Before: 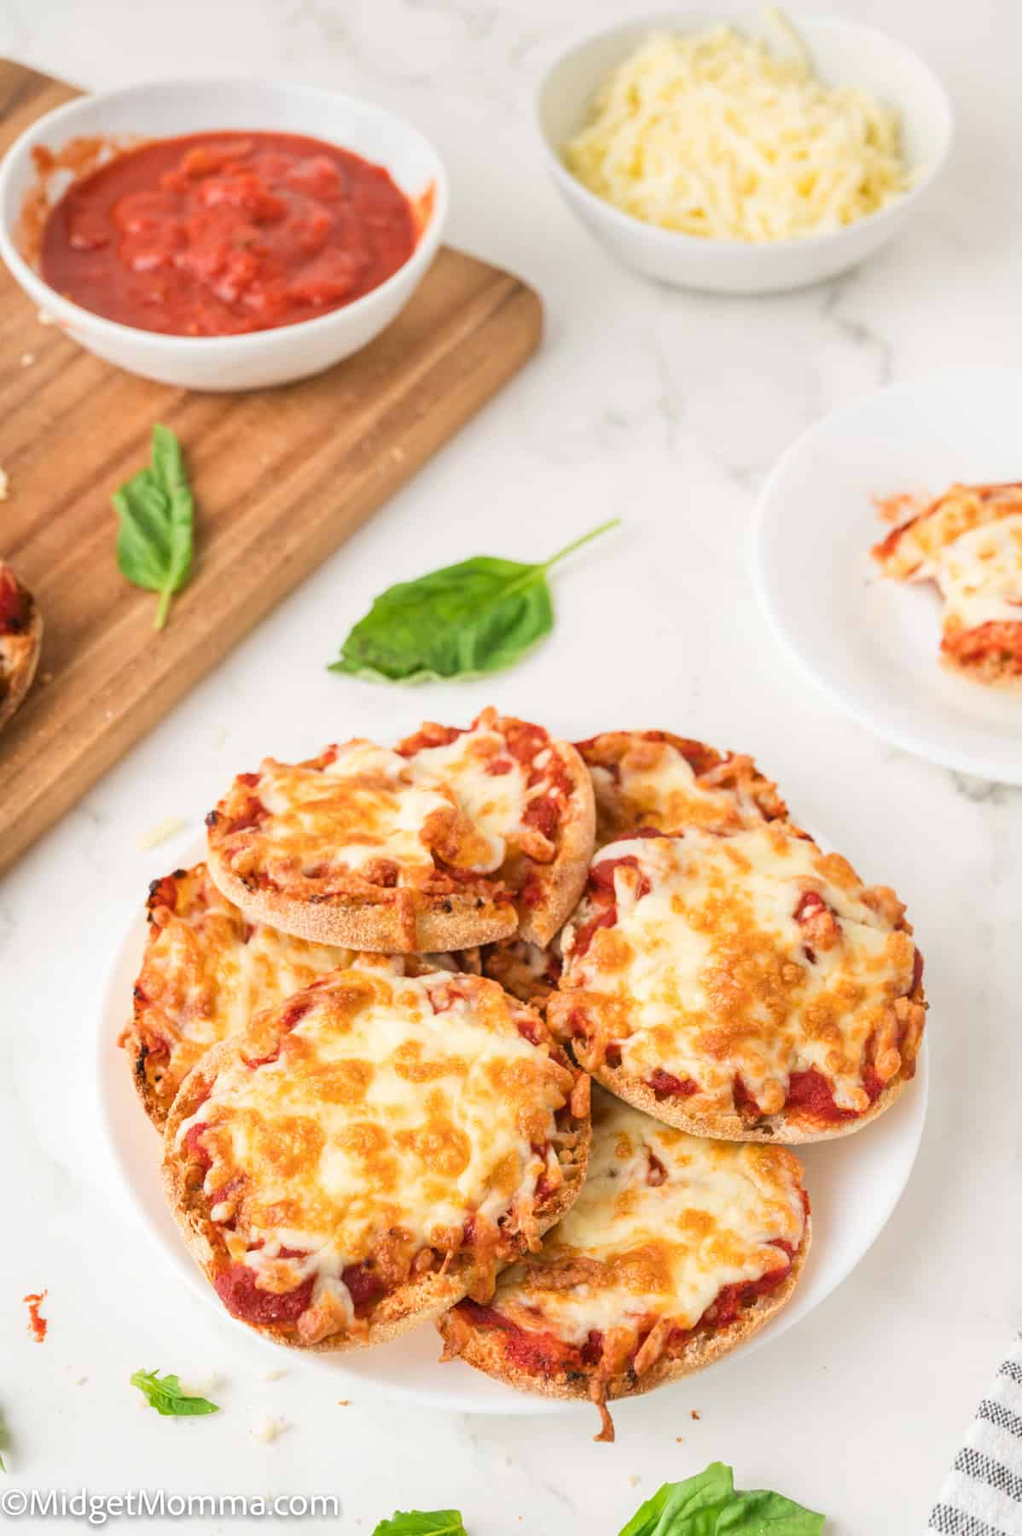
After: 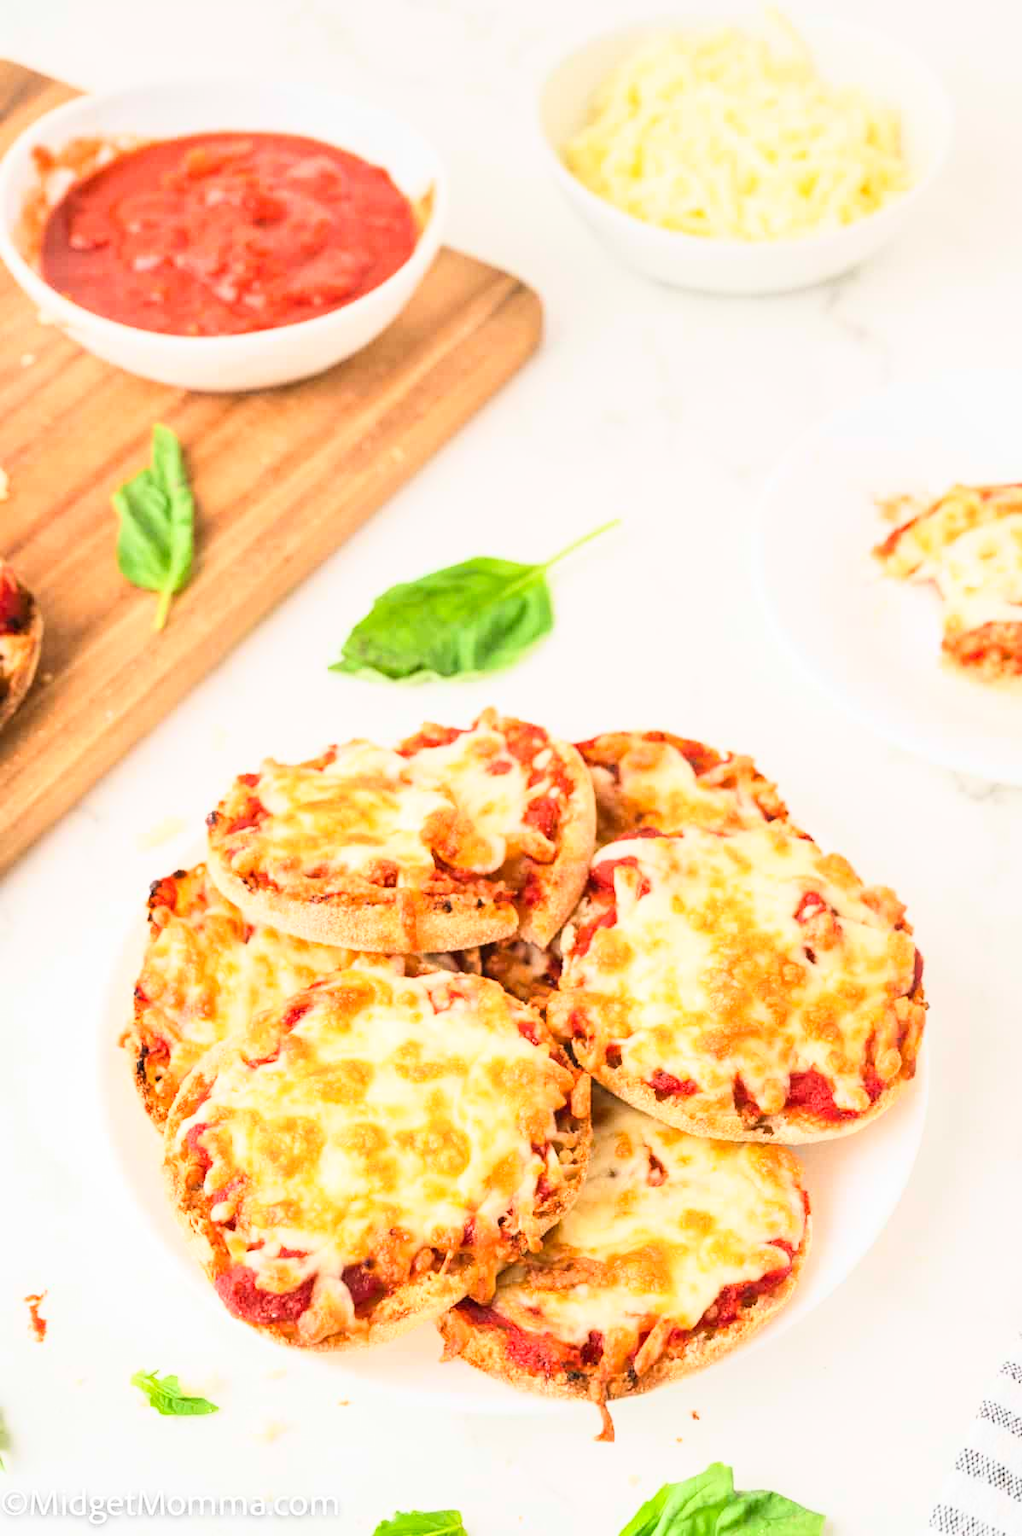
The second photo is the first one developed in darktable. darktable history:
tone curve: curves: ch0 [(0, 0) (0.093, 0.104) (0.226, 0.291) (0.327, 0.431) (0.471, 0.648) (0.759, 0.926) (1, 1)], color space Lab, linked channels, preserve colors none
